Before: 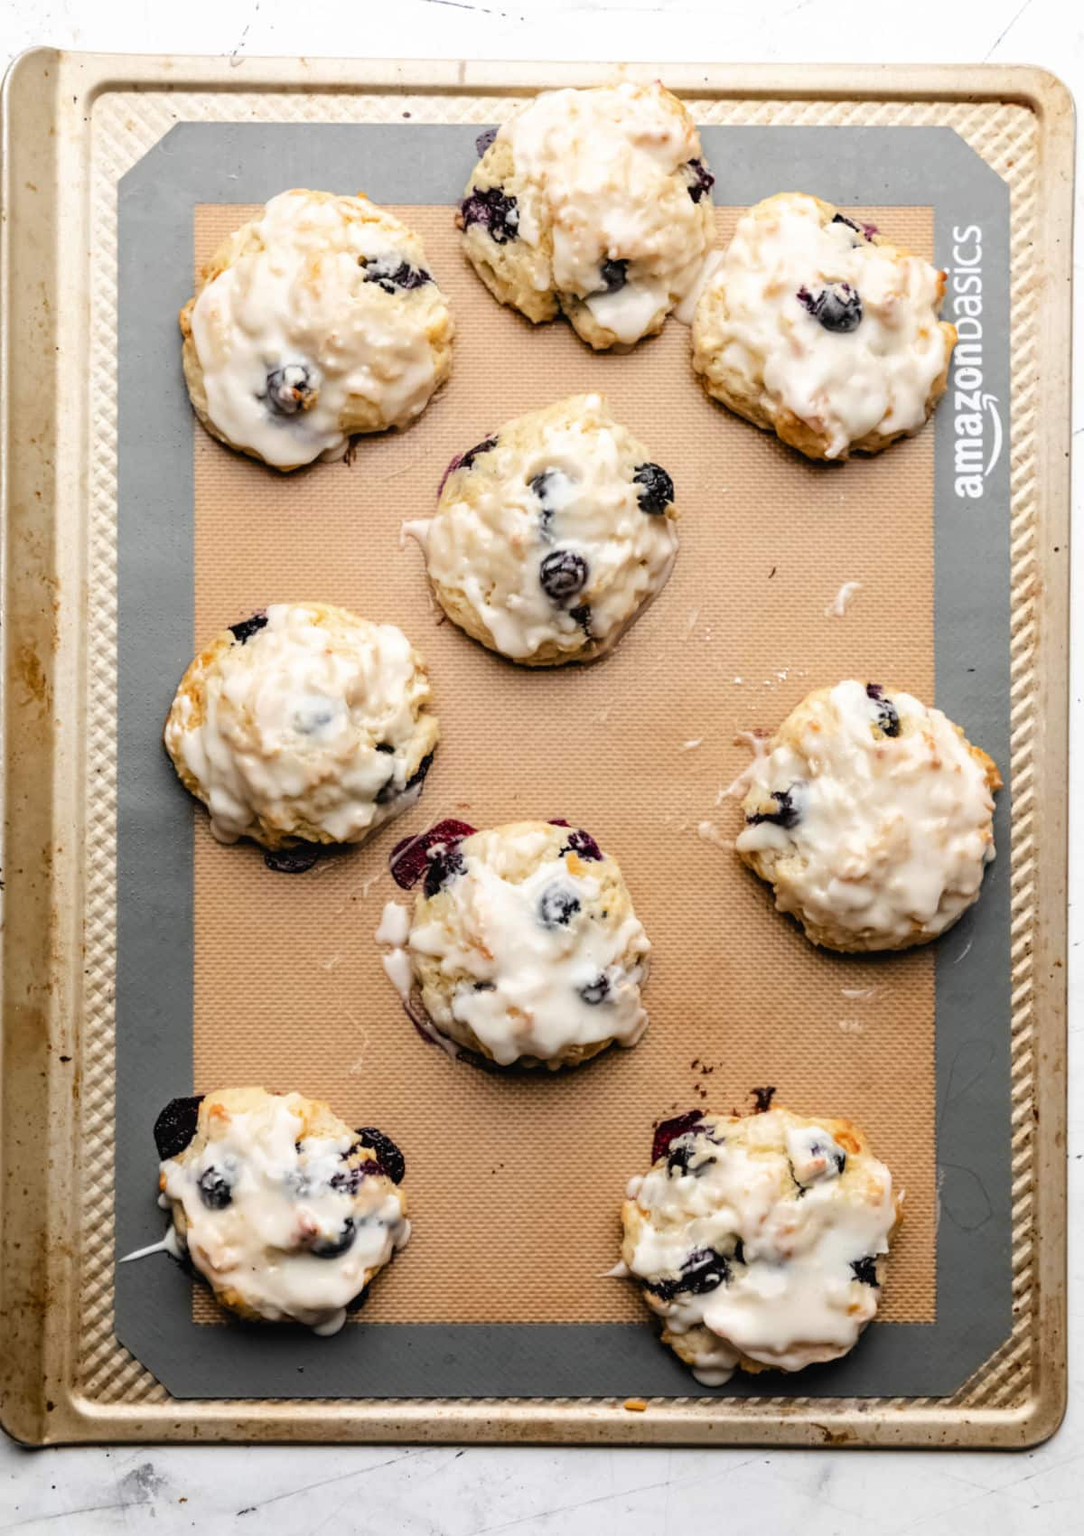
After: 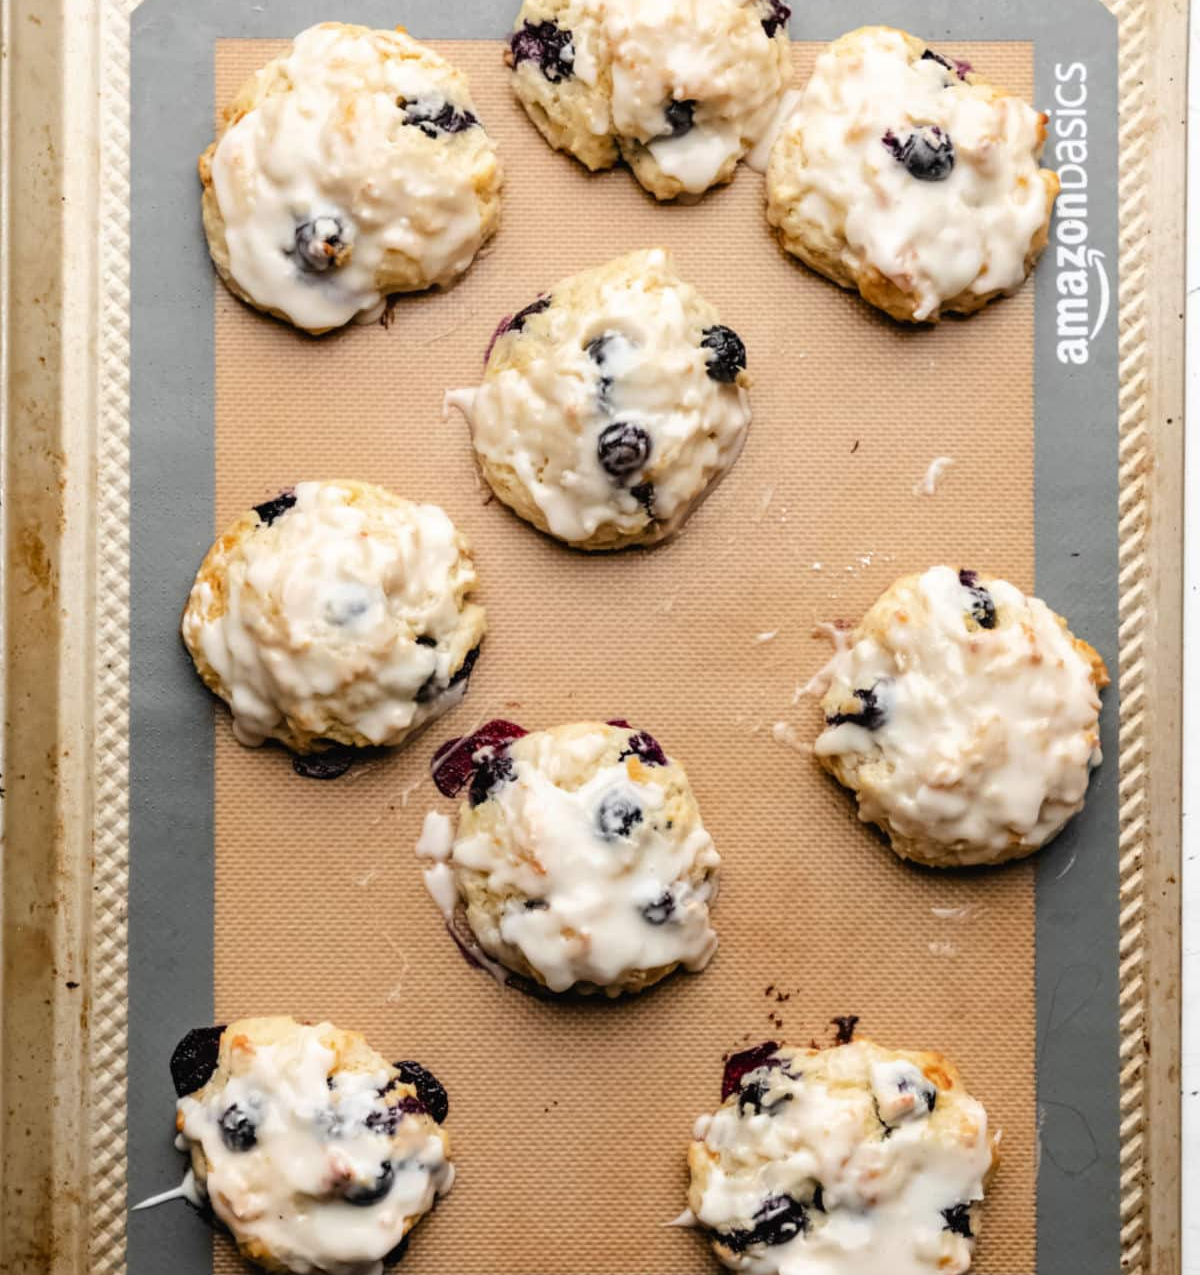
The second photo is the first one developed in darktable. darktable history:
crop: top 11.012%, bottom 13.937%
exposure: compensate highlight preservation false
